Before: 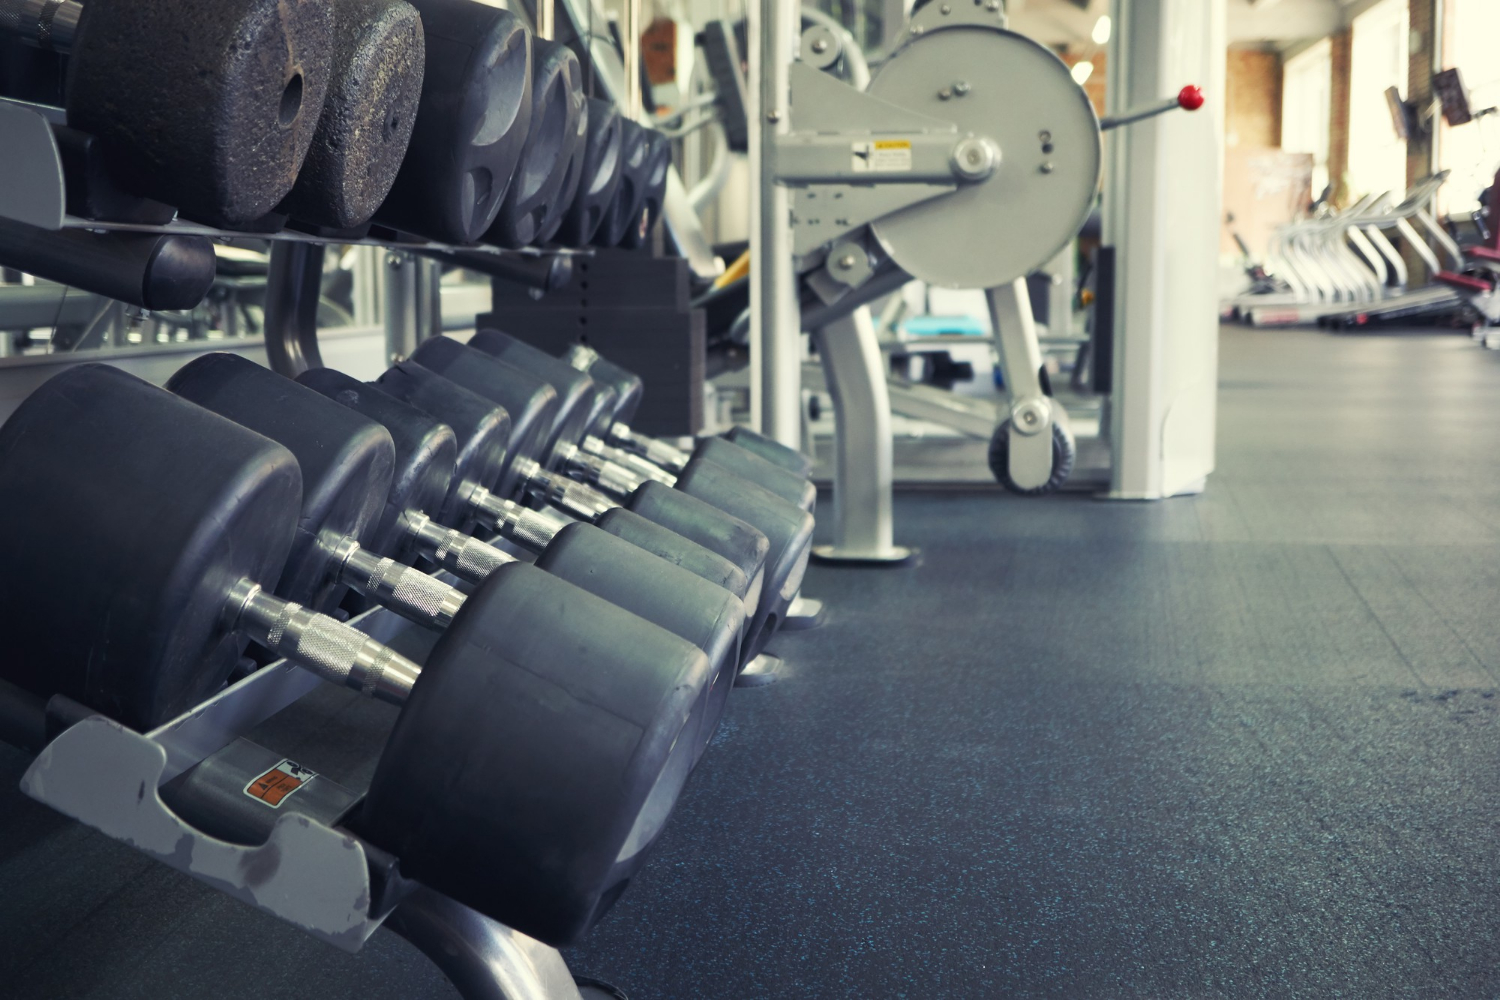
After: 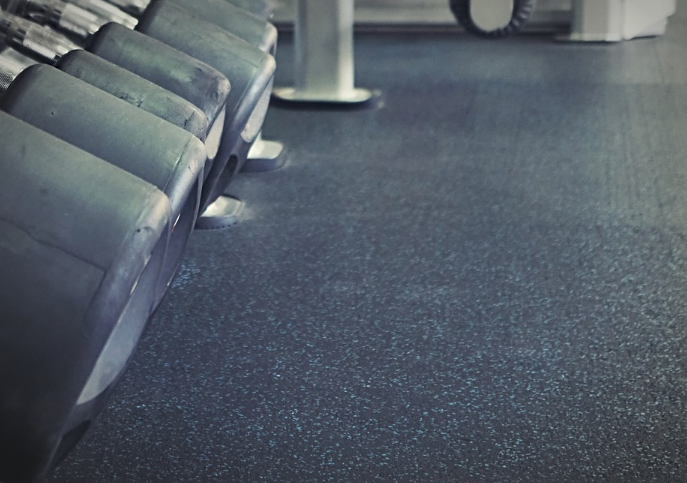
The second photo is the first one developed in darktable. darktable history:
sharpen: on, module defaults
haze removal: compatibility mode true, adaptive false
crop: left 35.976%, top 45.819%, right 18.162%, bottom 5.807%
vignetting: automatic ratio true
color balance: lift [1.01, 1, 1, 1], gamma [1.097, 1, 1, 1], gain [0.85, 1, 1, 1]
local contrast: mode bilateral grid, contrast 20, coarseness 50, detail 130%, midtone range 0.2
